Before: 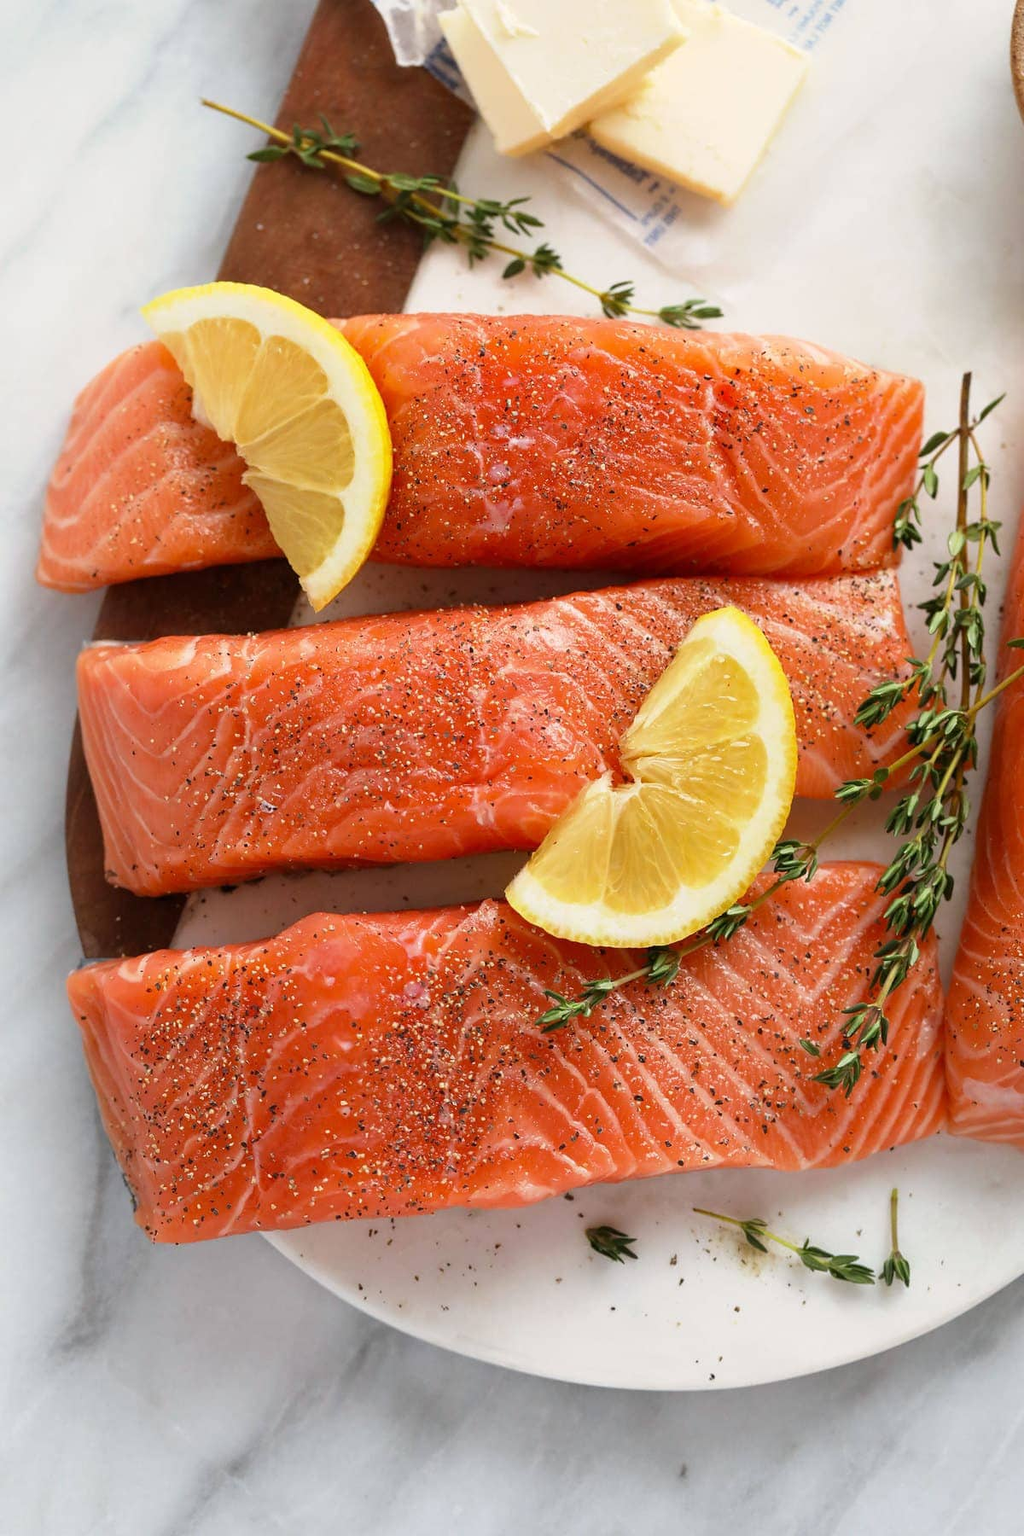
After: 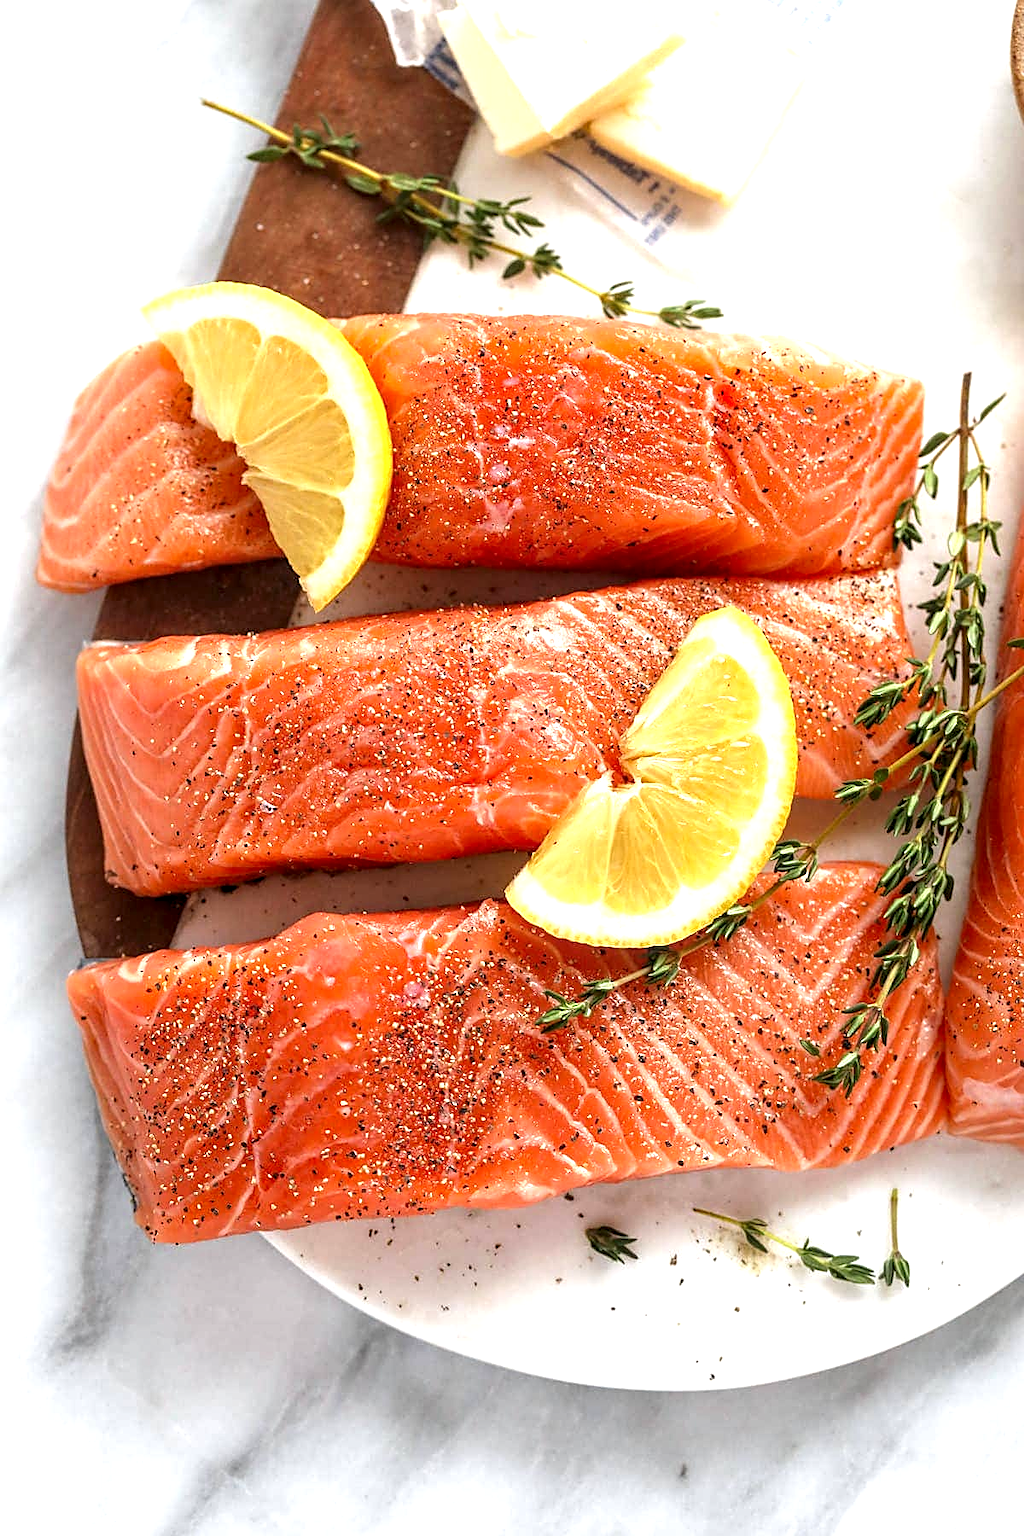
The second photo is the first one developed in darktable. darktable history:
sharpen: on, module defaults
local contrast: detail 142%
exposure: black level correction 0, exposure 0.691 EV, compensate exposure bias true, compensate highlight preservation false
